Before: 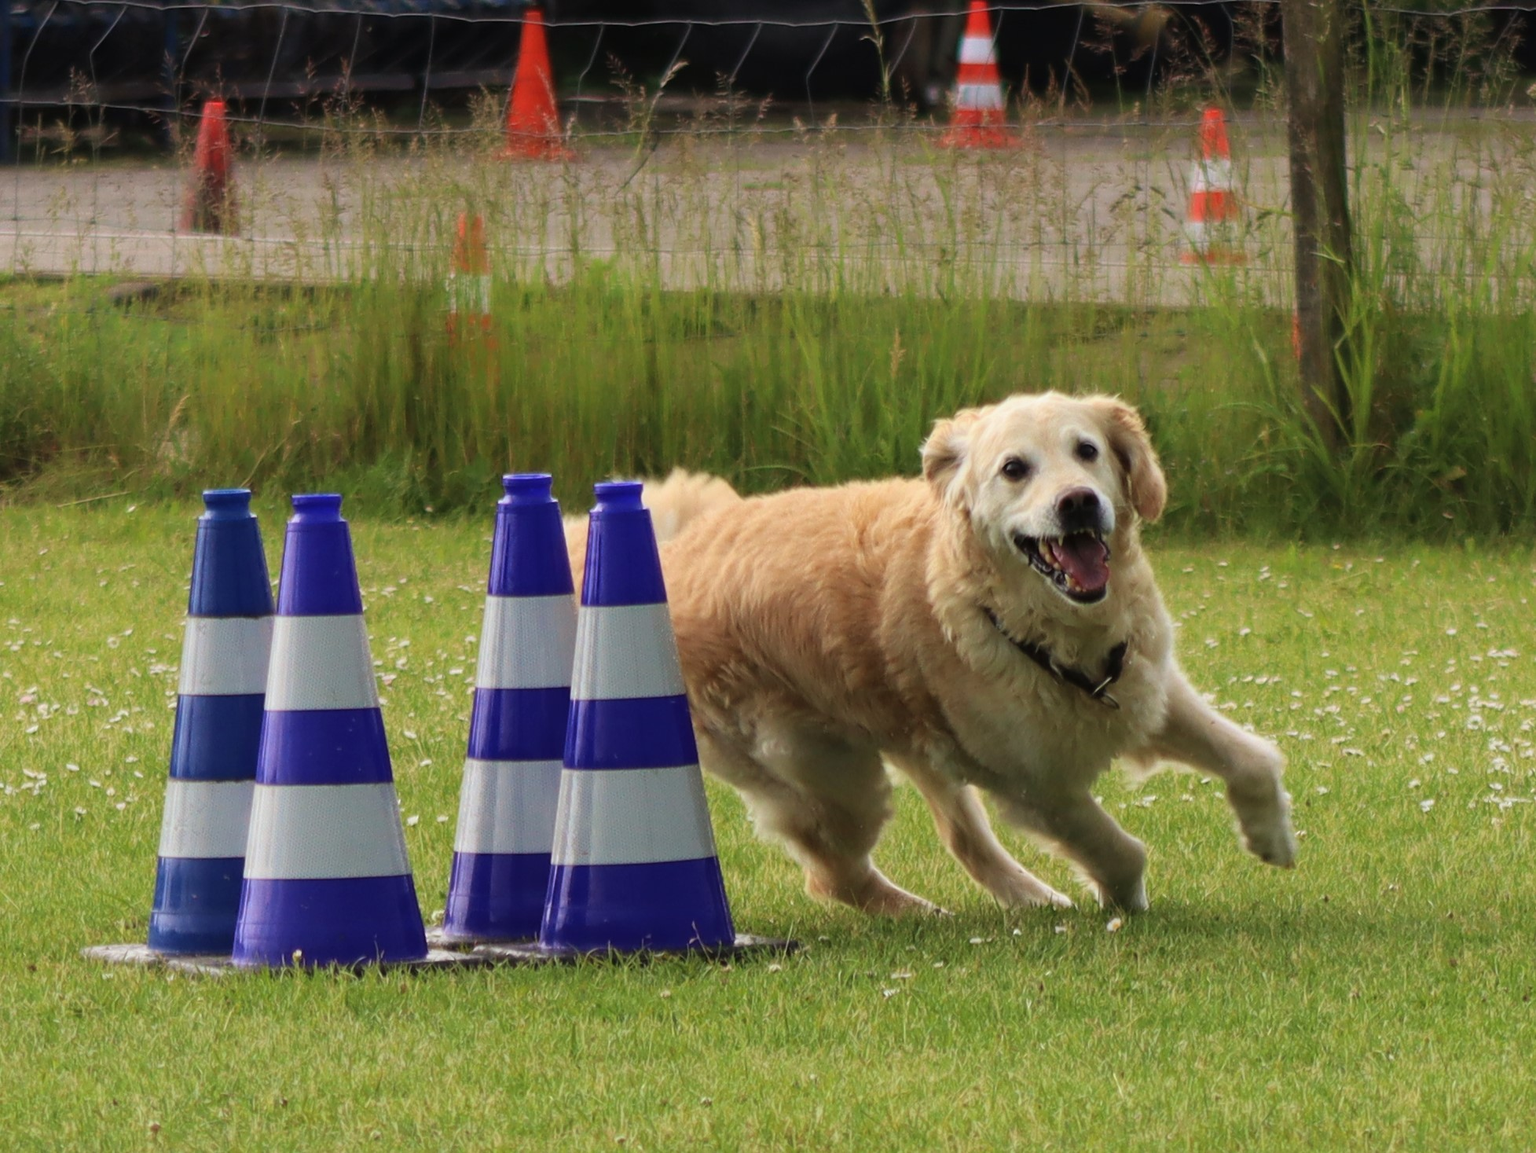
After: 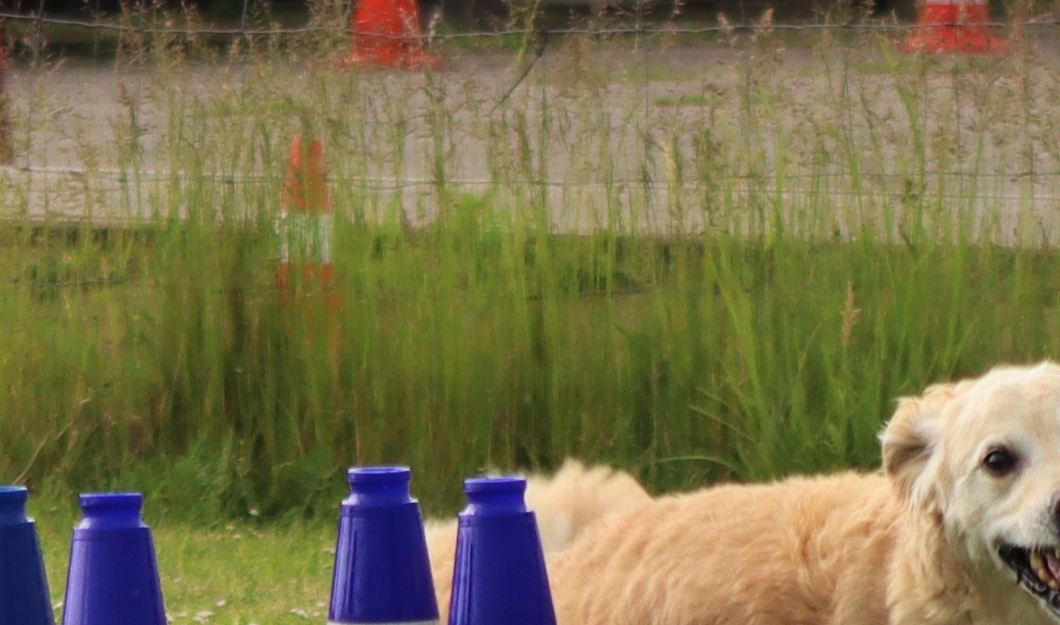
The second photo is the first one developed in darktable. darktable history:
crop: left 14.947%, top 9.29%, right 30.802%, bottom 48.061%
